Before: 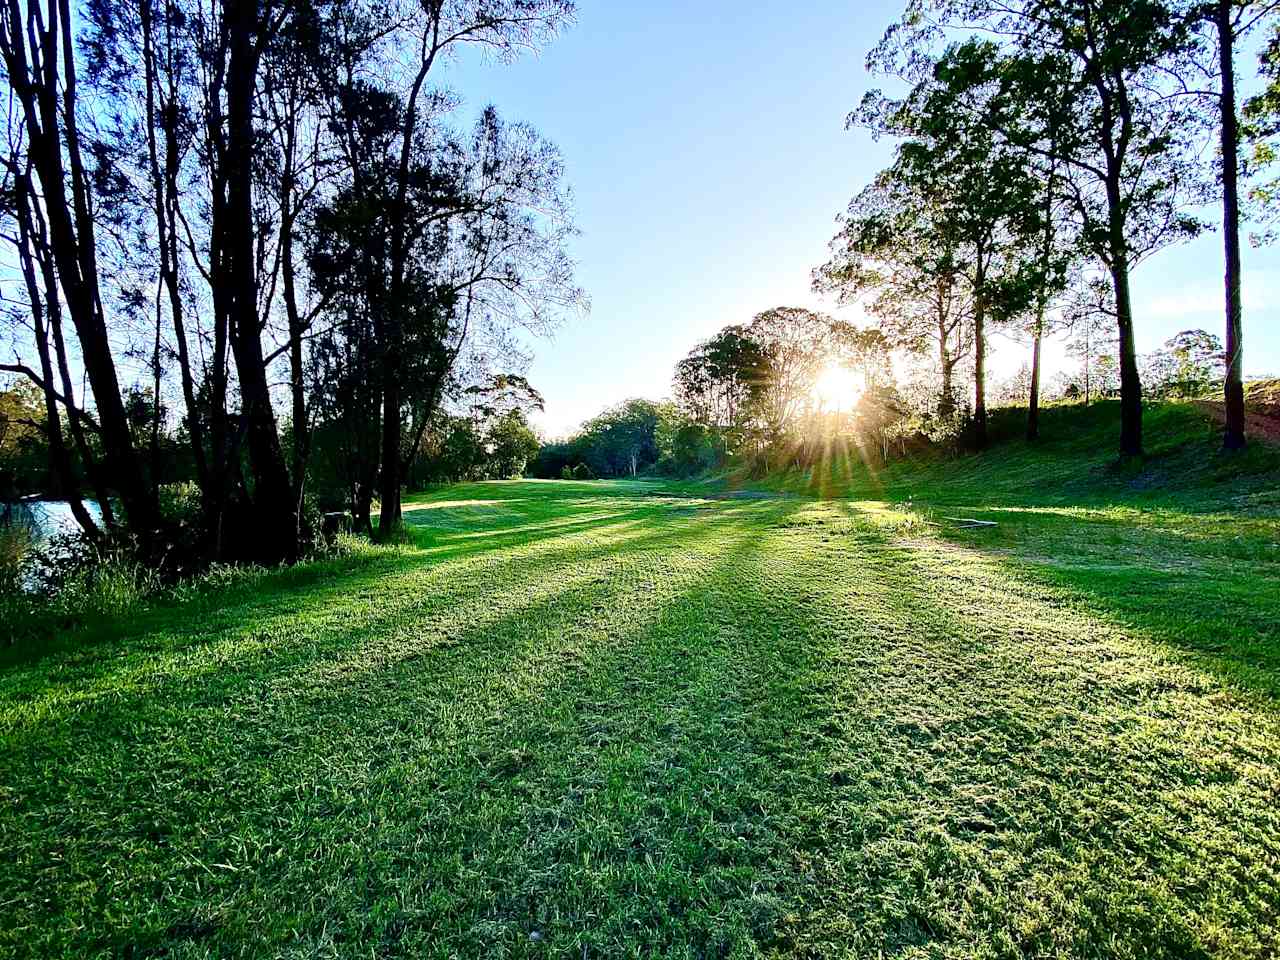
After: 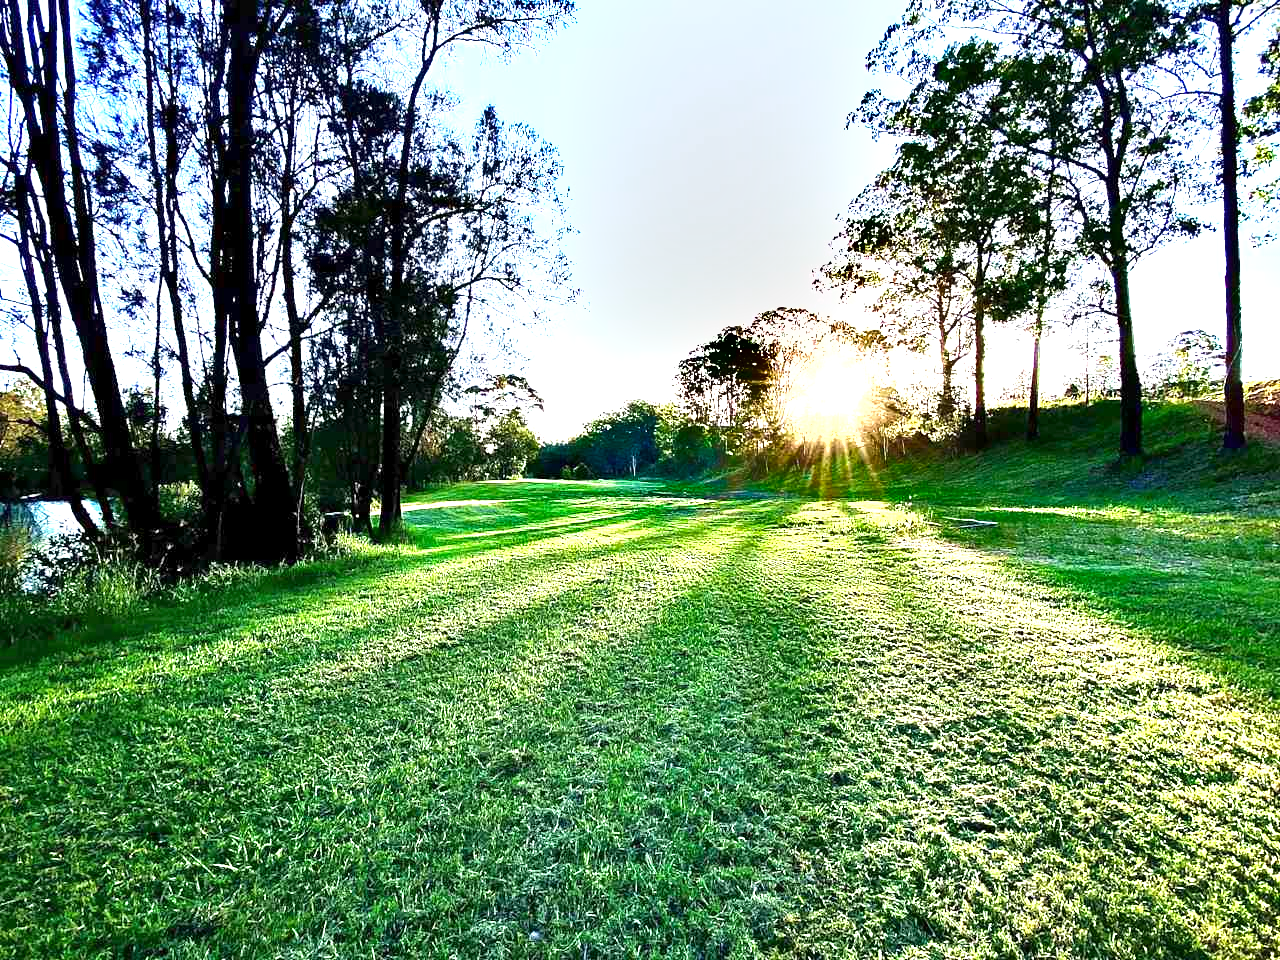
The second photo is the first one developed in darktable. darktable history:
shadows and highlights: low approximation 0.01, soften with gaussian
exposure: exposure 1.211 EV, compensate exposure bias true, compensate highlight preservation false
